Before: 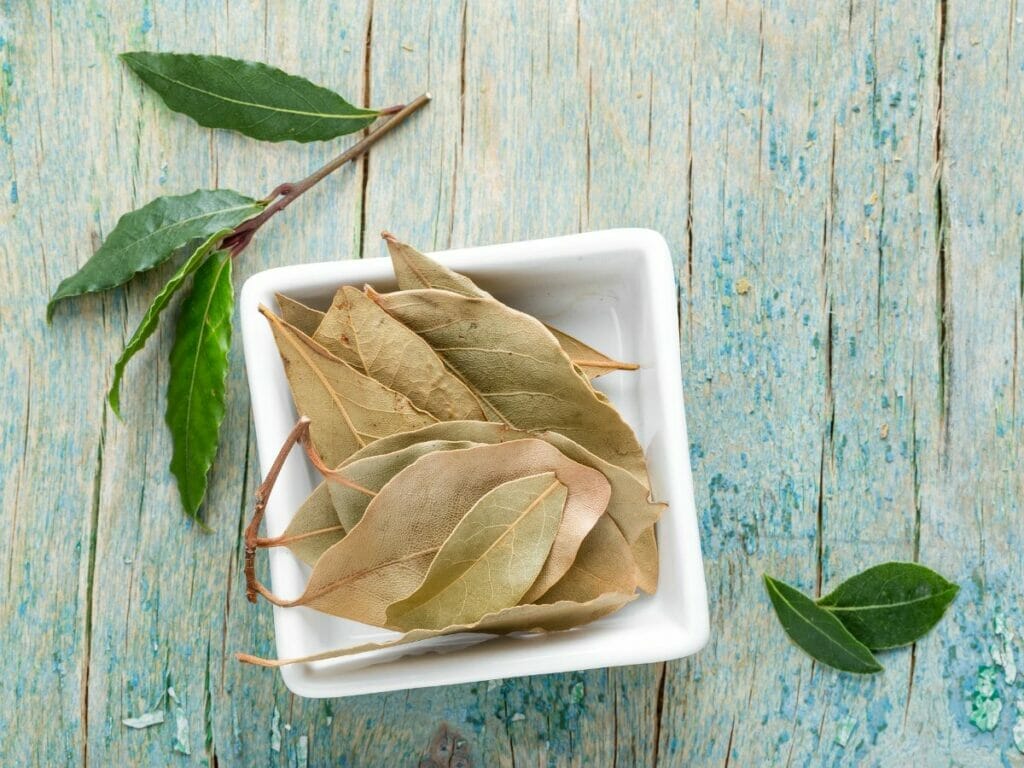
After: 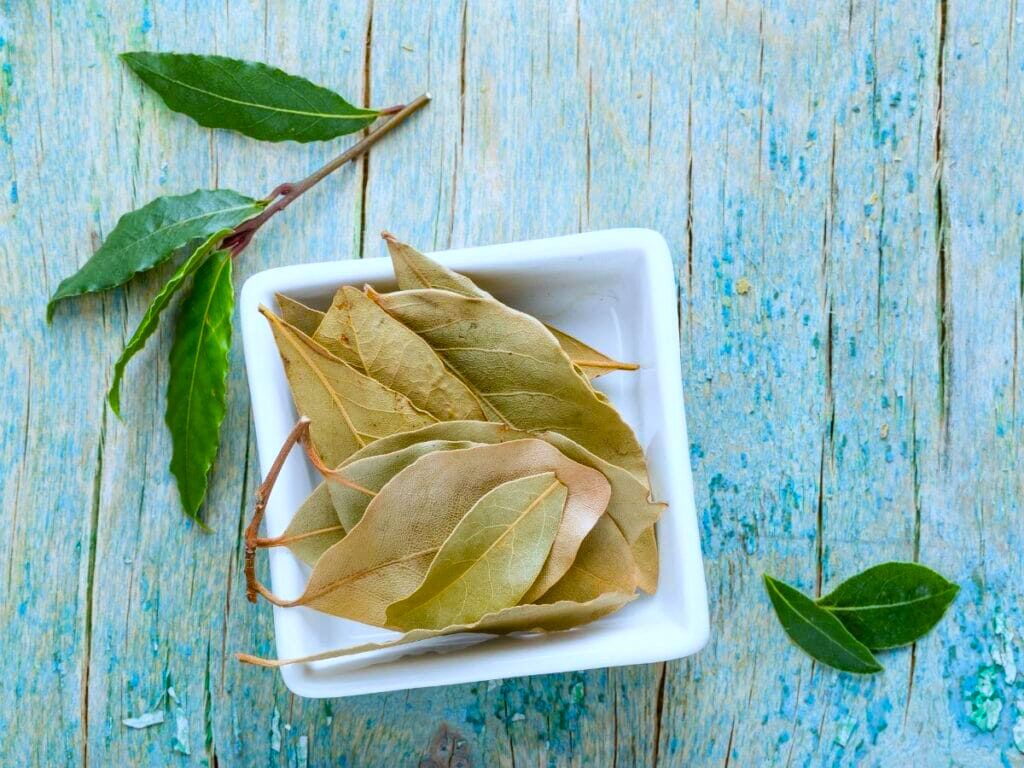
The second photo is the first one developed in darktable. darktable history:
white balance: red 0.931, blue 1.11
color balance rgb: linear chroma grading › global chroma 15%, perceptual saturation grading › global saturation 30%
